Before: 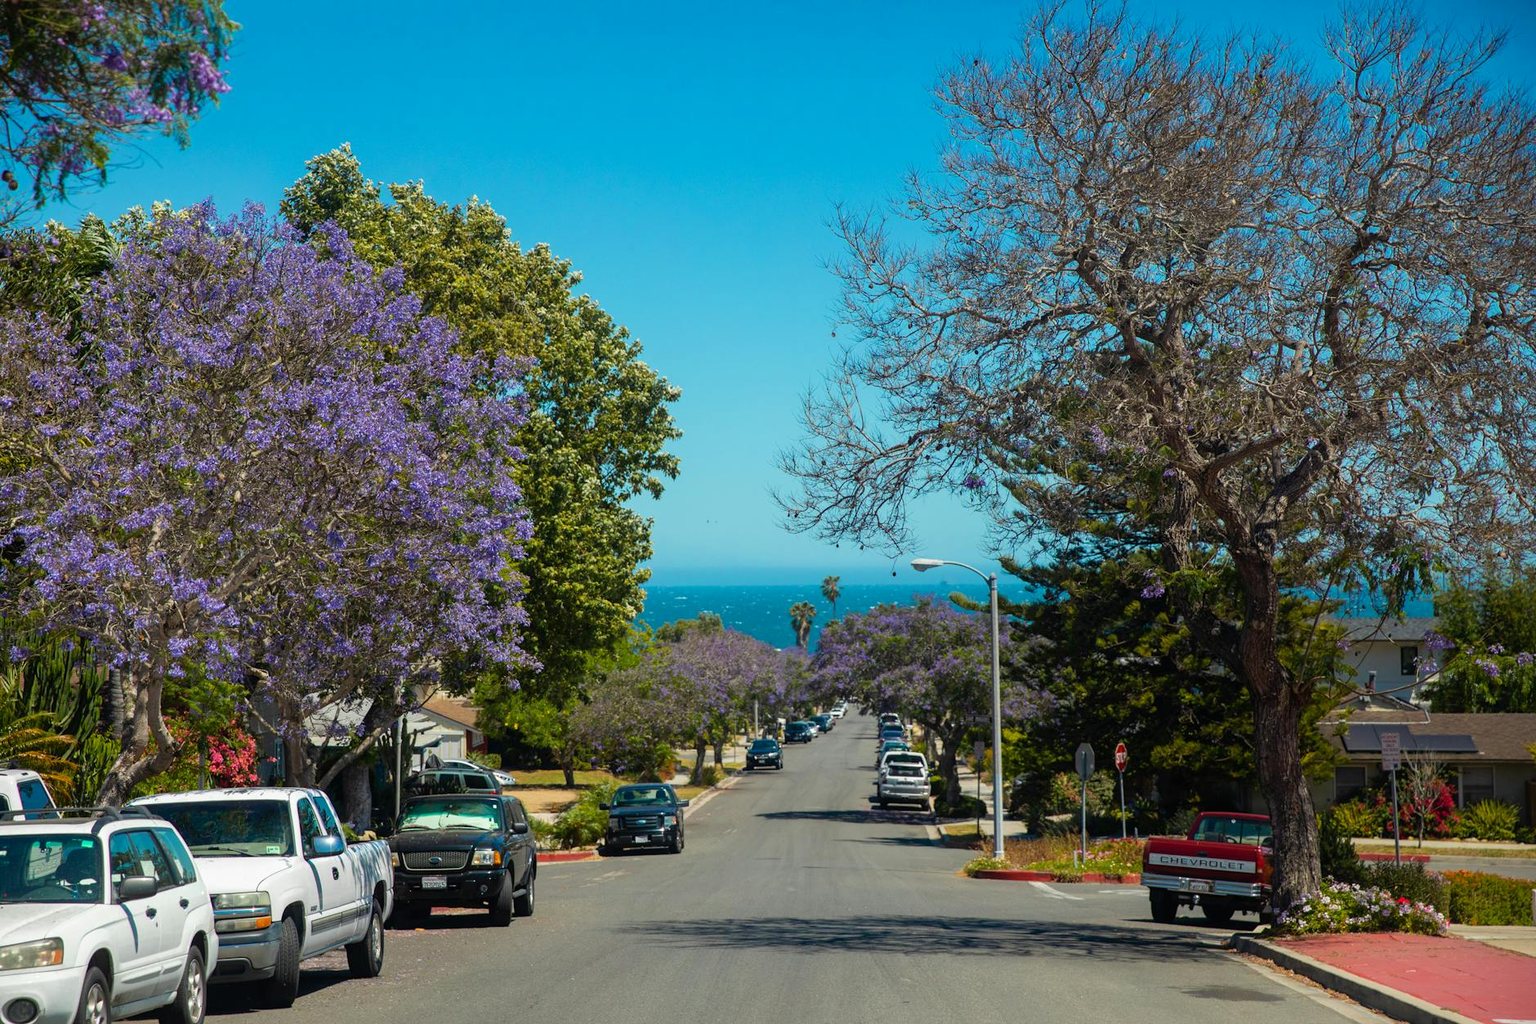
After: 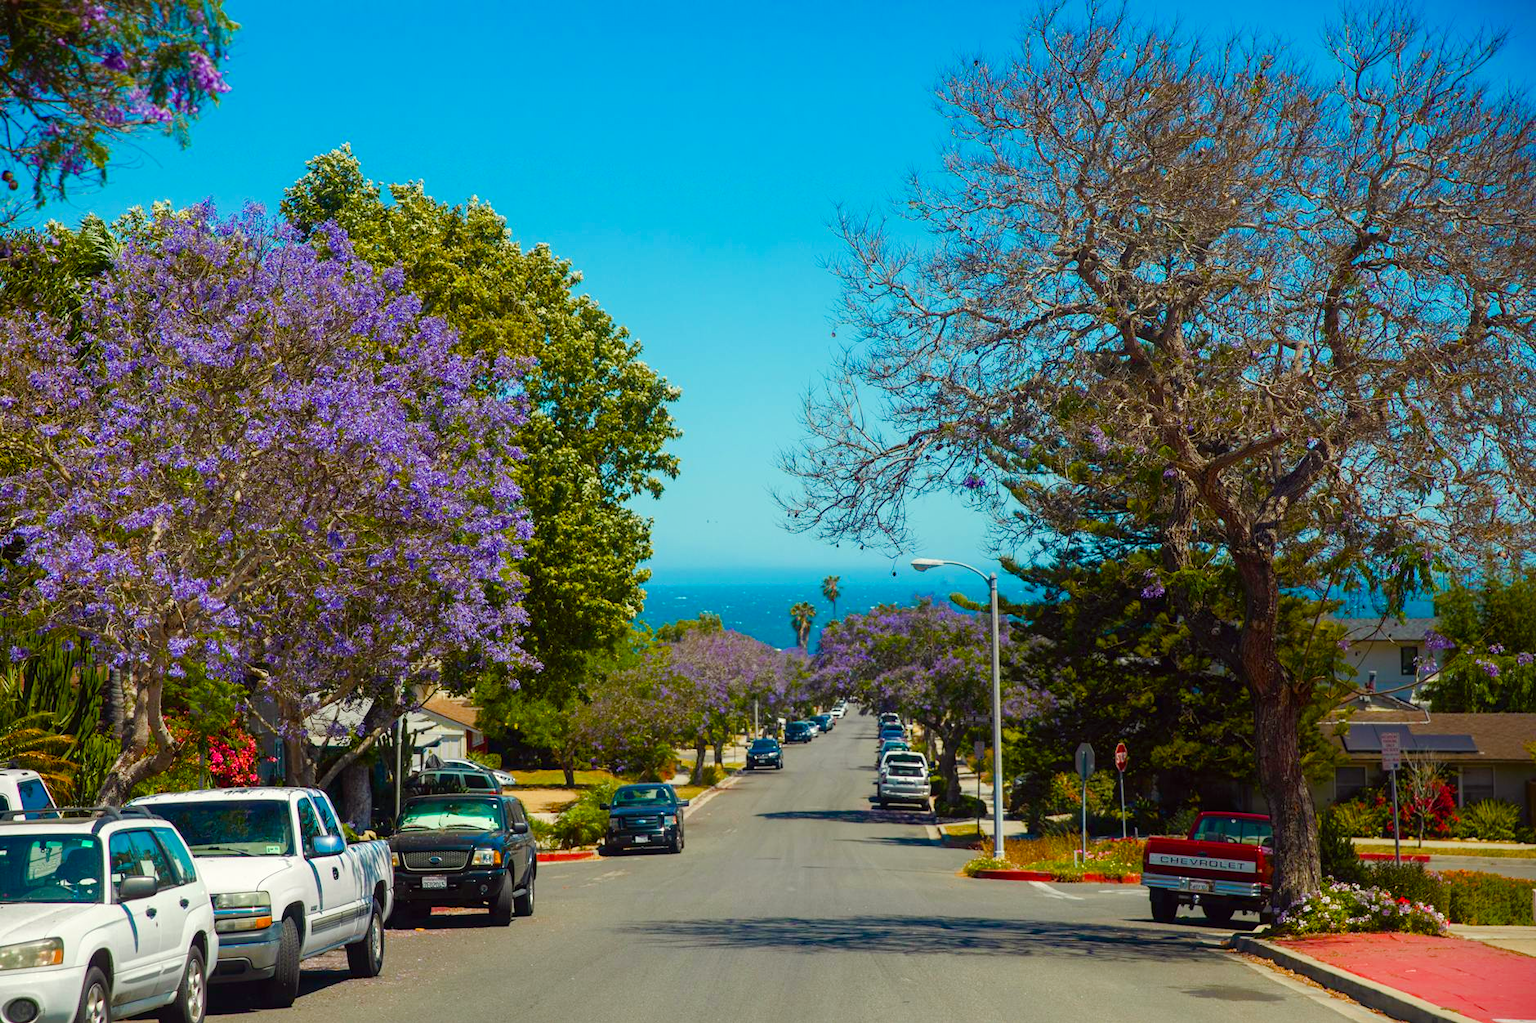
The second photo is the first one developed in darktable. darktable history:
tone equalizer: -8 EV -0.387 EV, -7 EV -0.362 EV, -6 EV -0.315 EV, -5 EV -0.231 EV, -3 EV 0.247 EV, -2 EV 0.357 EV, -1 EV 0.396 EV, +0 EV 0.437 EV, edges refinement/feathering 500, mask exposure compensation -1.57 EV, preserve details guided filter
color correction: highlights a* -0.959, highlights b* 4.61, shadows a* 3.52
color balance rgb: perceptual saturation grading › global saturation 54.23%, perceptual saturation grading › highlights -50.105%, perceptual saturation grading › mid-tones 40.48%, perceptual saturation grading › shadows 30.562%, perceptual brilliance grading › global brilliance 2.229%, perceptual brilliance grading › highlights -3.676%, contrast -10.412%
